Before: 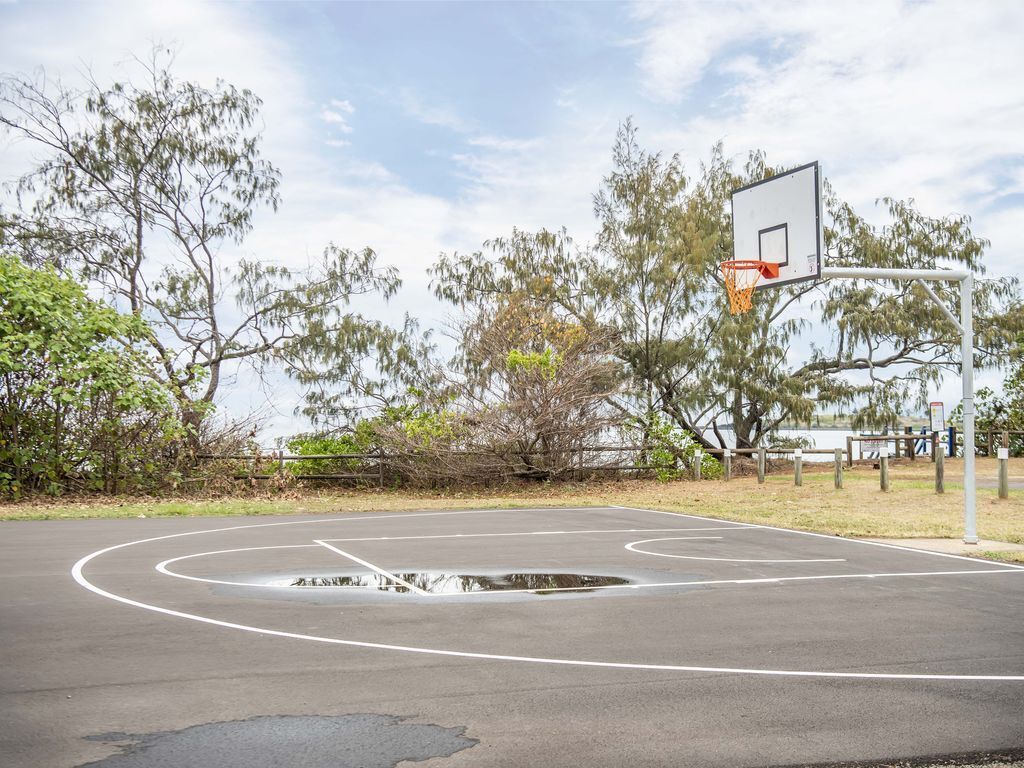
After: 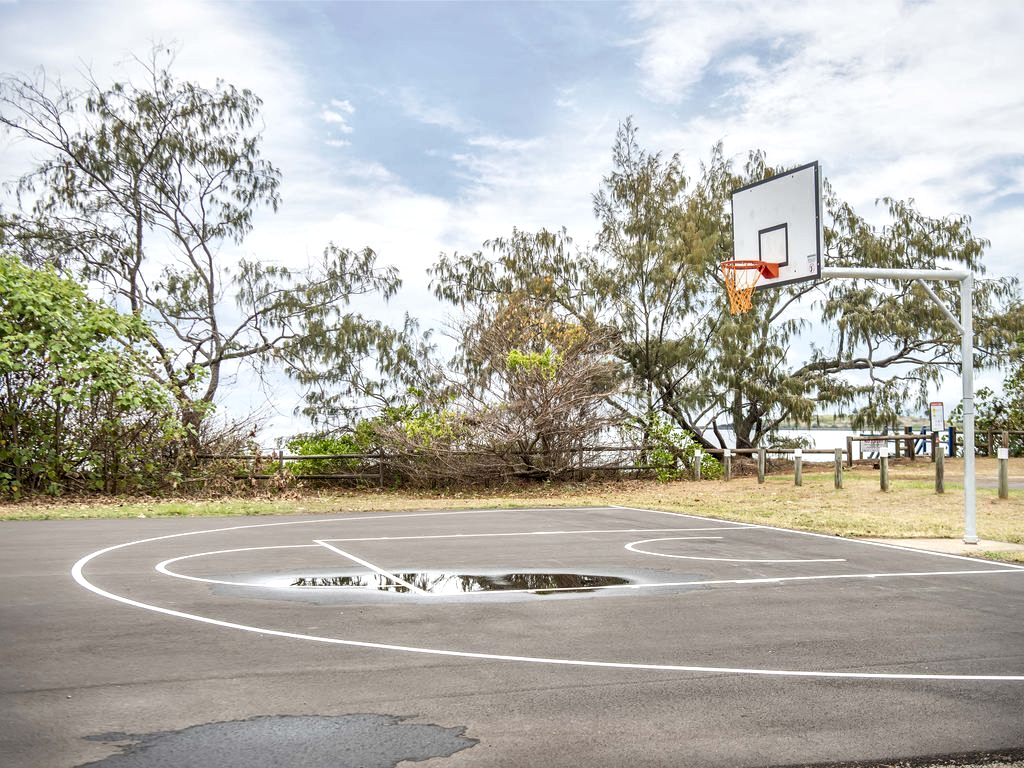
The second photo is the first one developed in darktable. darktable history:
local contrast: mode bilateral grid, contrast 26, coarseness 60, detail 152%, midtone range 0.2
